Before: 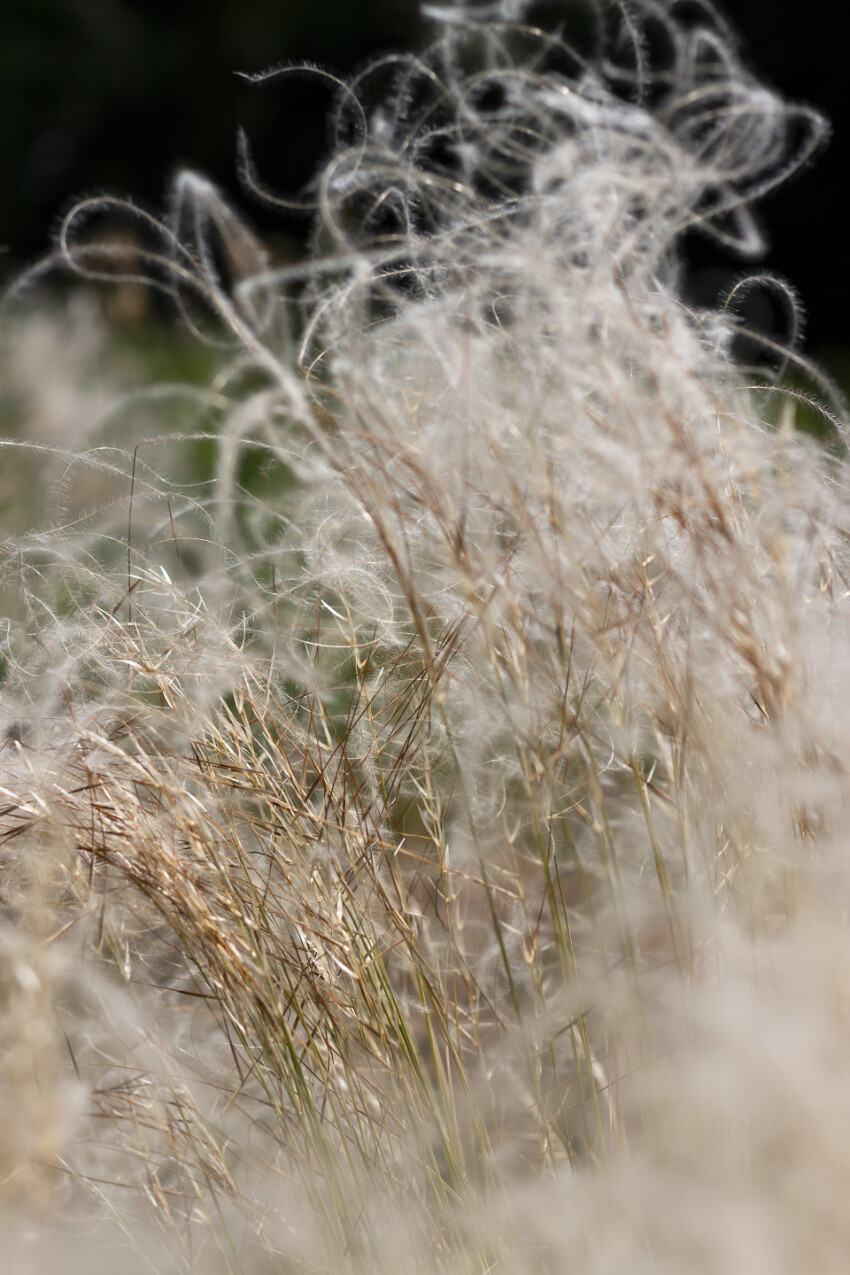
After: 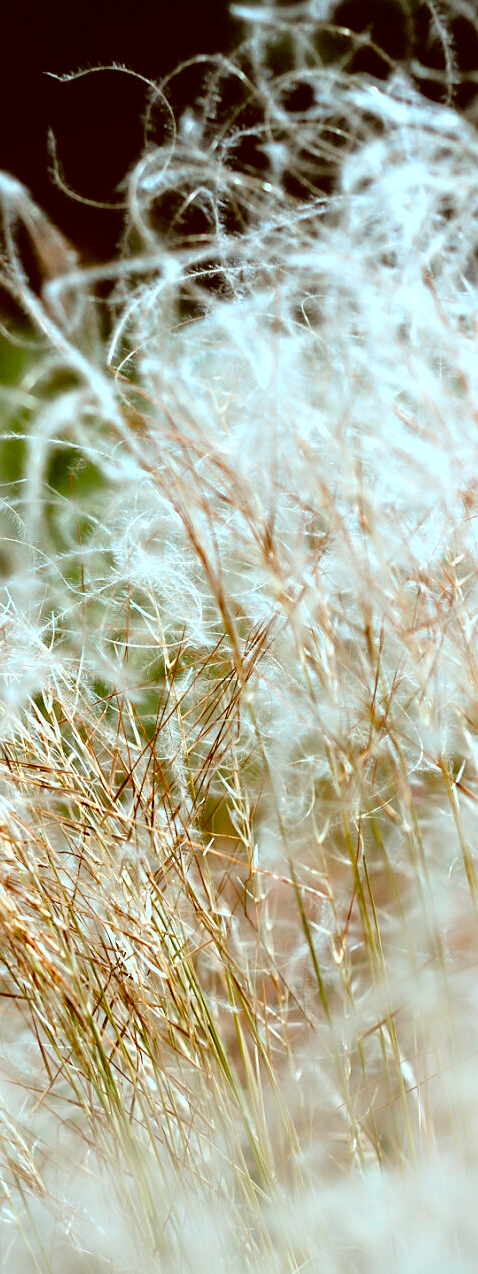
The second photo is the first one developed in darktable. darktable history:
contrast brightness saturation: contrast 0.04, saturation 0.07
crop and rotate: left 22.516%, right 21.234%
vignetting: fall-off start 100%, fall-off radius 71%, brightness -0.434, saturation -0.2, width/height ratio 1.178, dithering 8-bit output, unbound false
color balance rgb: perceptual saturation grading › global saturation 20%, perceptual saturation grading › highlights -25%, perceptual saturation grading › shadows 50%
fill light: exposure -2 EV, width 8.6
exposure: exposure 0.74 EV, compensate highlight preservation false
sharpen: radius 1.864, amount 0.398, threshold 1.271
color correction: highlights a* -14.62, highlights b* -16.22, shadows a* 10.12, shadows b* 29.4
